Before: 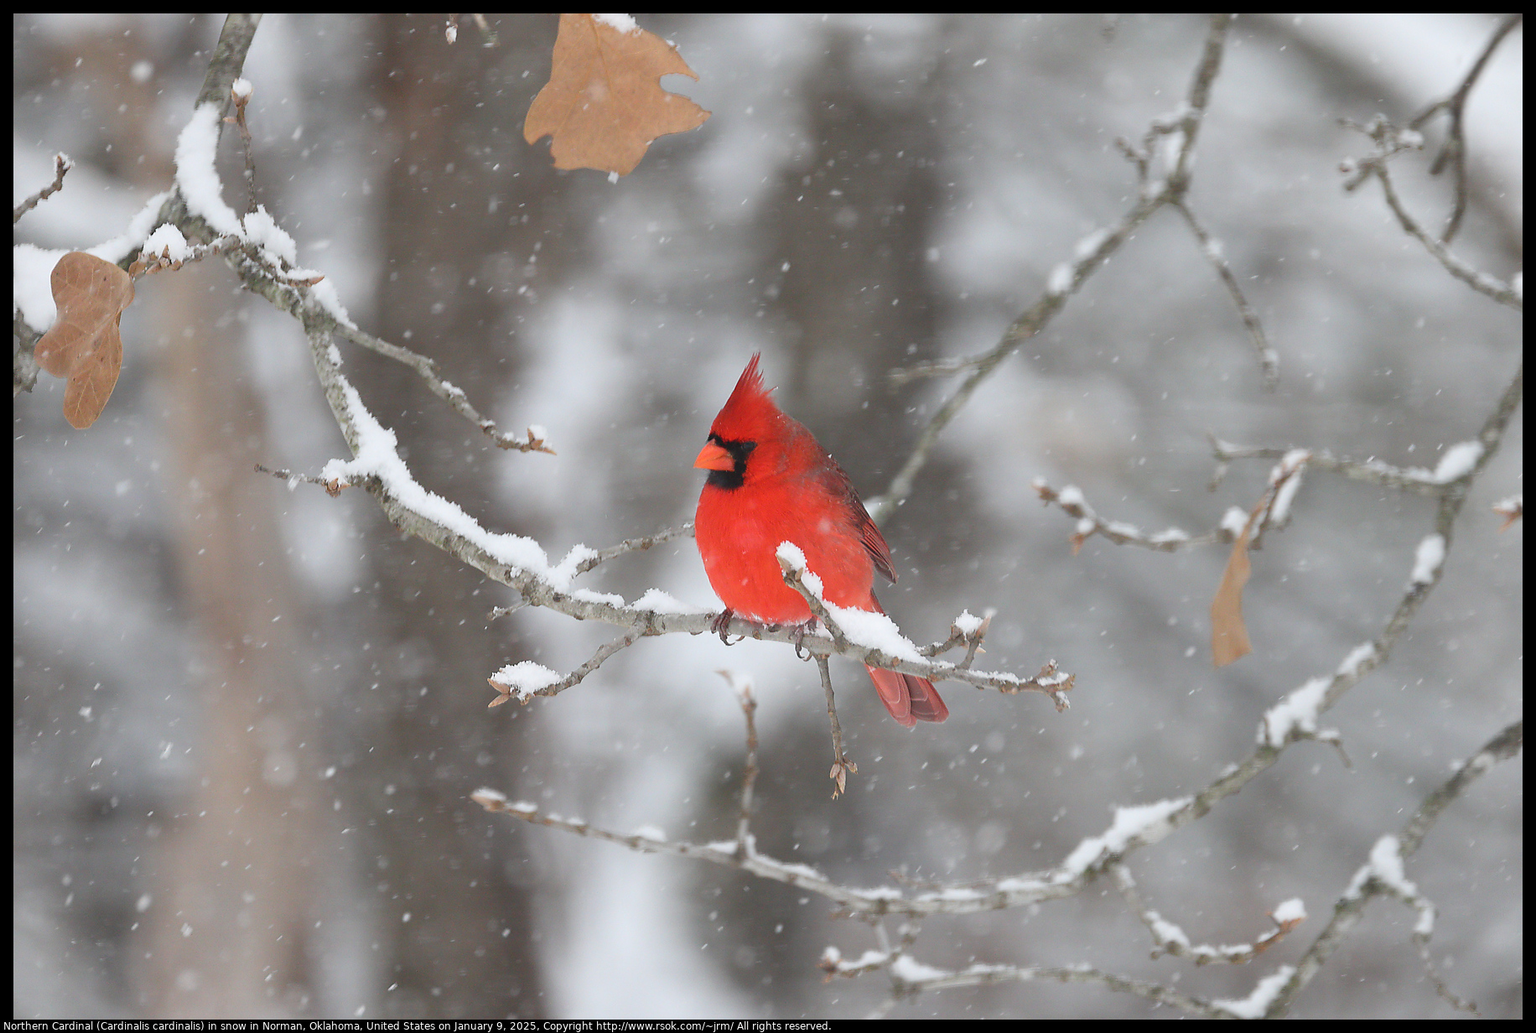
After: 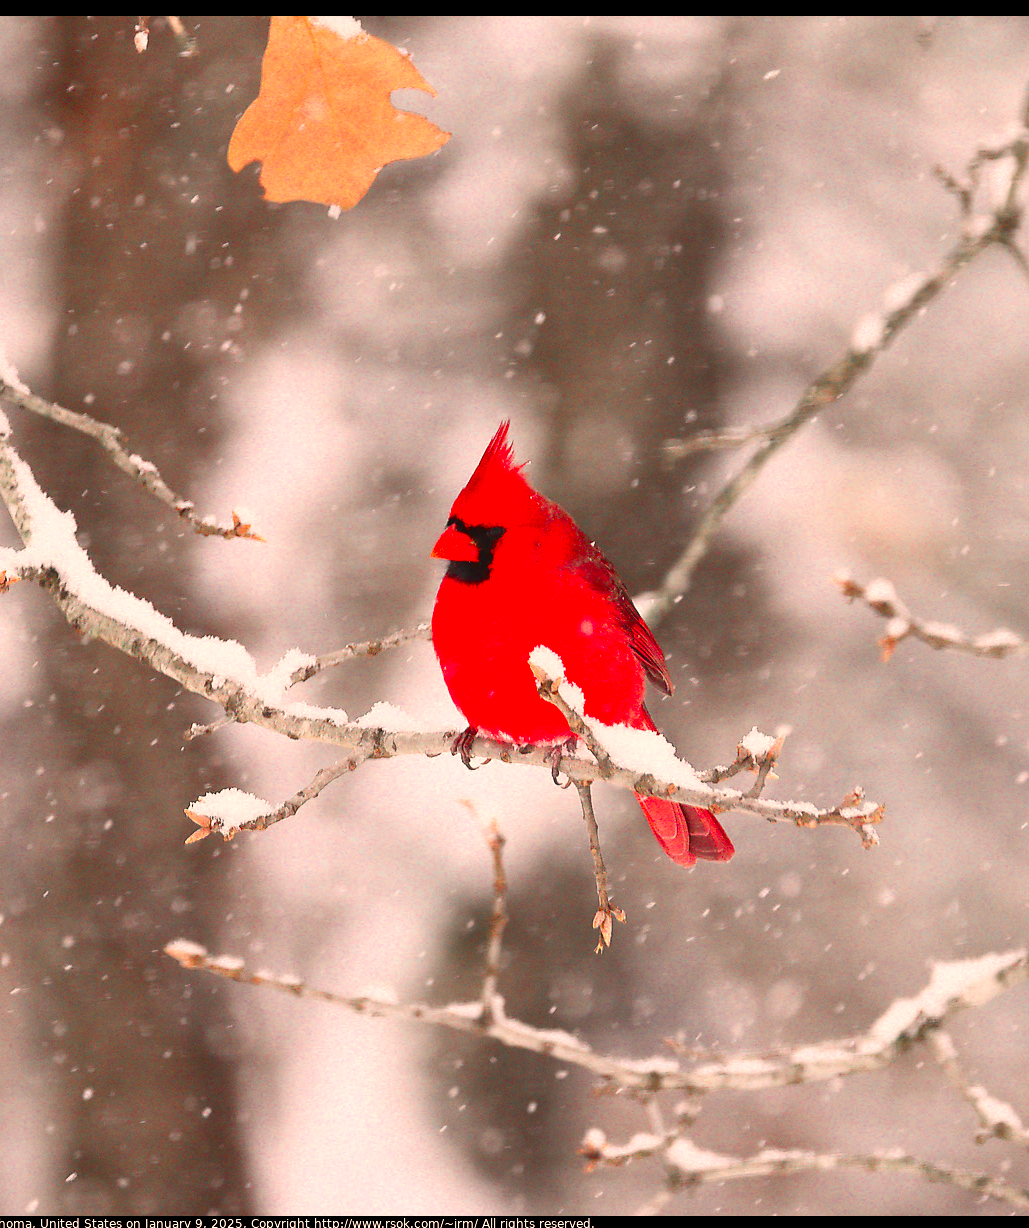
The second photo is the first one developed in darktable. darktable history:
white balance: red 1.127, blue 0.943
color zones: curves: ch0 [(0, 0.447) (0.184, 0.543) (0.323, 0.476) (0.429, 0.445) (0.571, 0.443) (0.714, 0.451) (0.857, 0.452) (1, 0.447)]; ch1 [(0, 0.464) (0.176, 0.46) (0.287, 0.177) (0.429, 0.002) (0.571, 0) (0.714, 0) (0.857, 0) (1, 0.464)], mix 20%
crop: left 21.674%, right 22.086%
contrast brightness saturation: contrast 0.26, brightness 0.02, saturation 0.87
